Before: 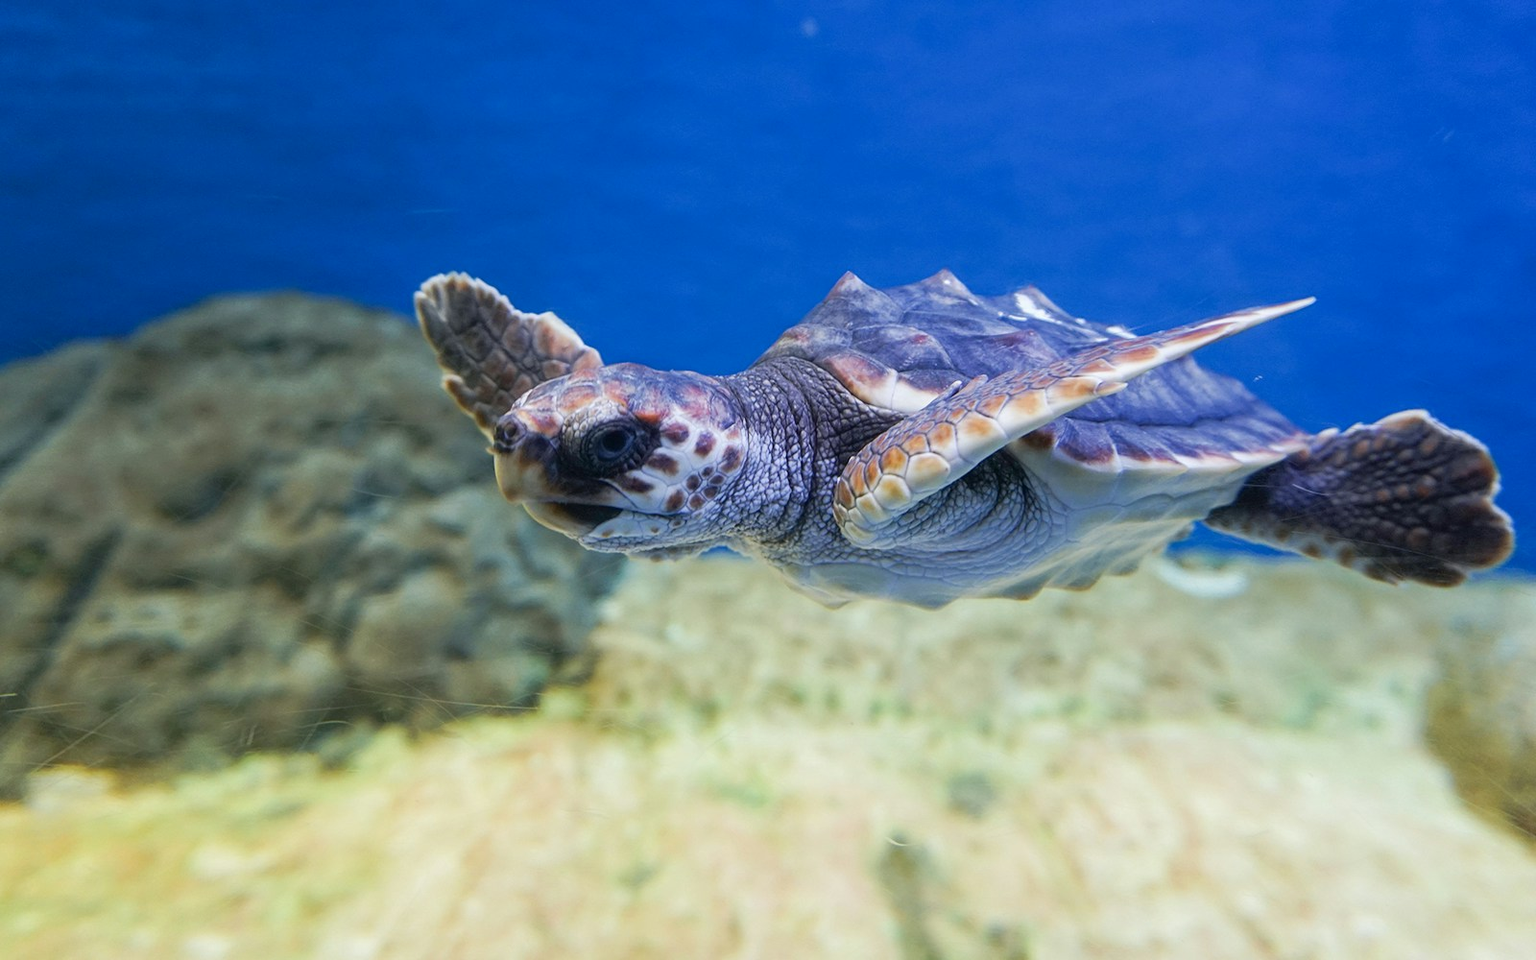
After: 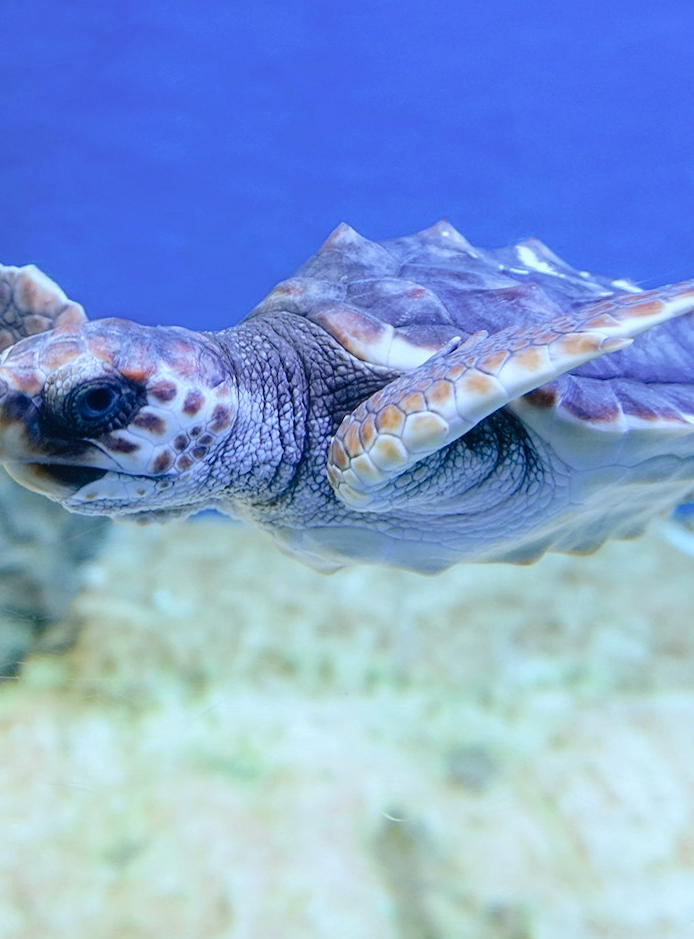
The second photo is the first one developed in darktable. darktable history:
tone curve: curves: ch0 [(0, 0) (0.003, 0.003) (0.011, 0.014) (0.025, 0.027) (0.044, 0.044) (0.069, 0.064) (0.1, 0.108) (0.136, 0.153) (0.177, 0.208) (0.224, 0.275) (0.277, 0.349) (0.335, 0.422) (0.399, 0.492) (0.468, 0.557) (0.543, 0.617) (0.623, 0.682) (0.709, 0.745) (0.801, 0.826) (0.898, 0.916) (1, 1)], preserve colors none
crop: left 33.841%, top 6.027%, right 22.77%
color calibration: illuminant custom, x 0.39, y 0.387, temperature 3847.22 K
